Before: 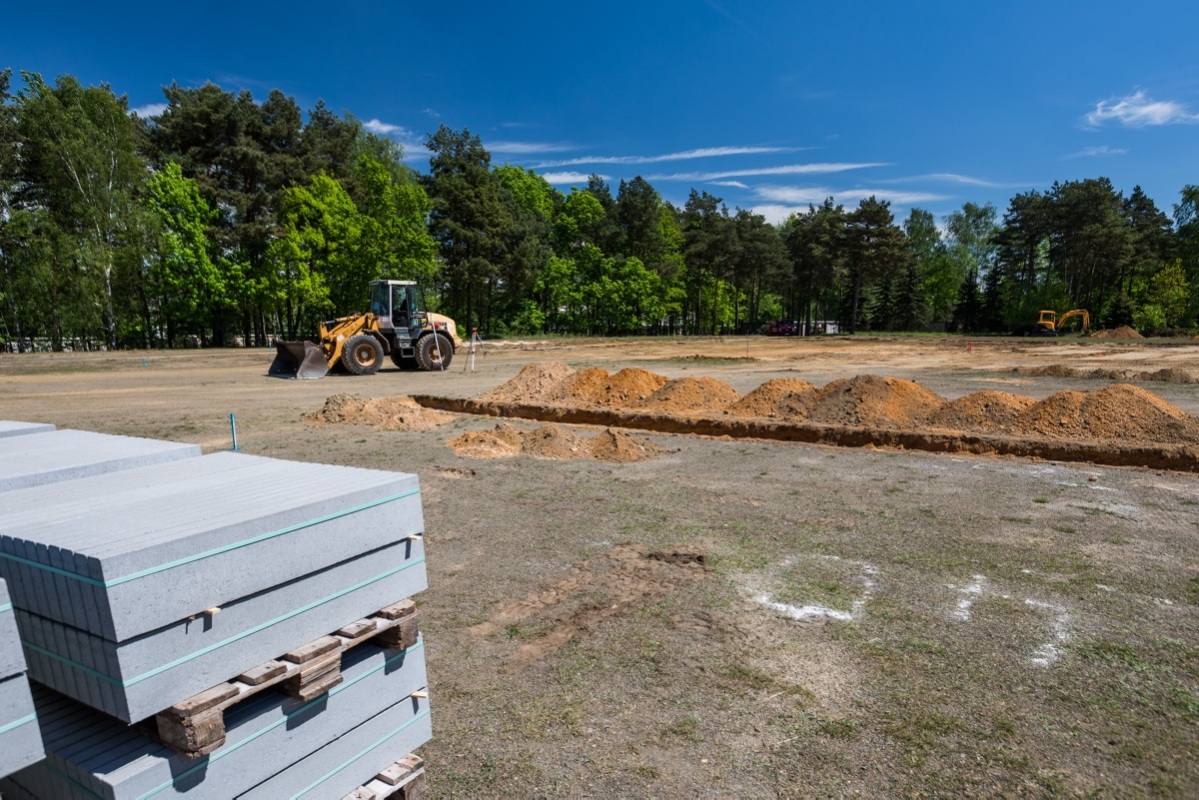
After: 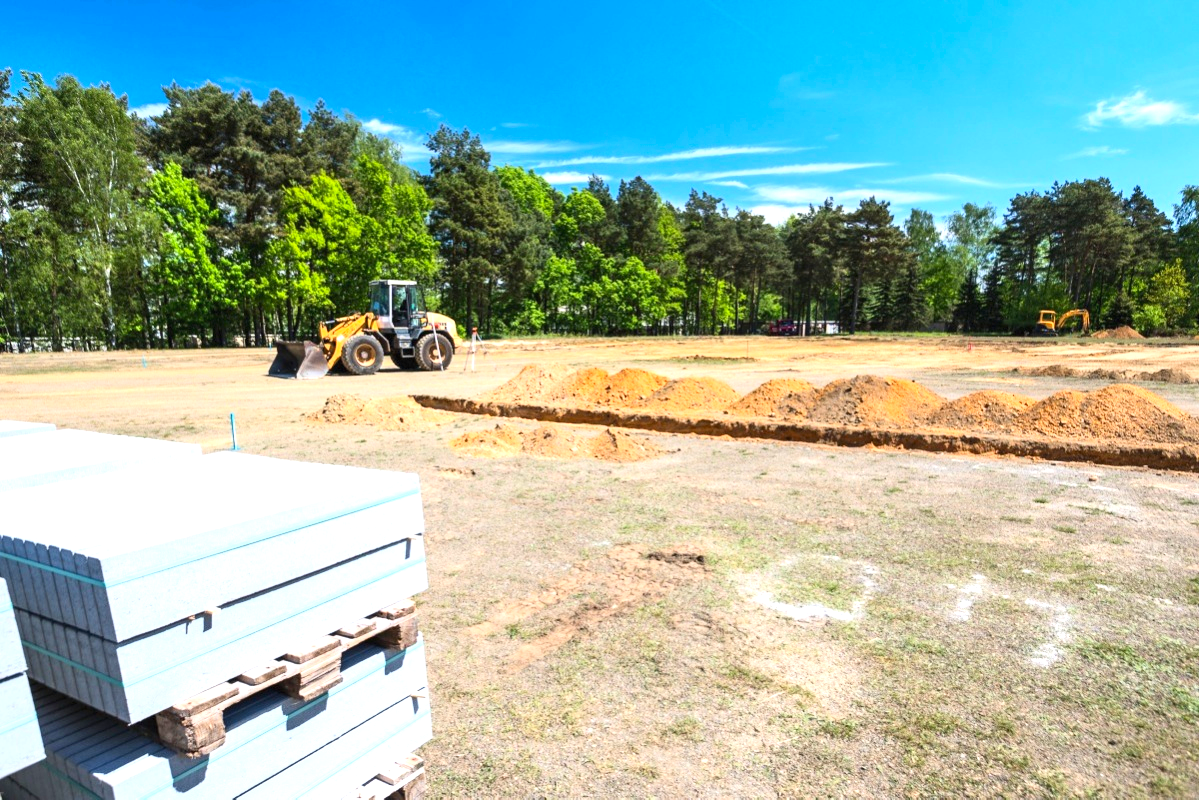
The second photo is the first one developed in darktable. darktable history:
exposure: black level correction 0, exposure 1.2 EV, compensate highlight preservation false
contrast brightness saturation: contrast 0.2, brightness 0.16, saturation 0.22
